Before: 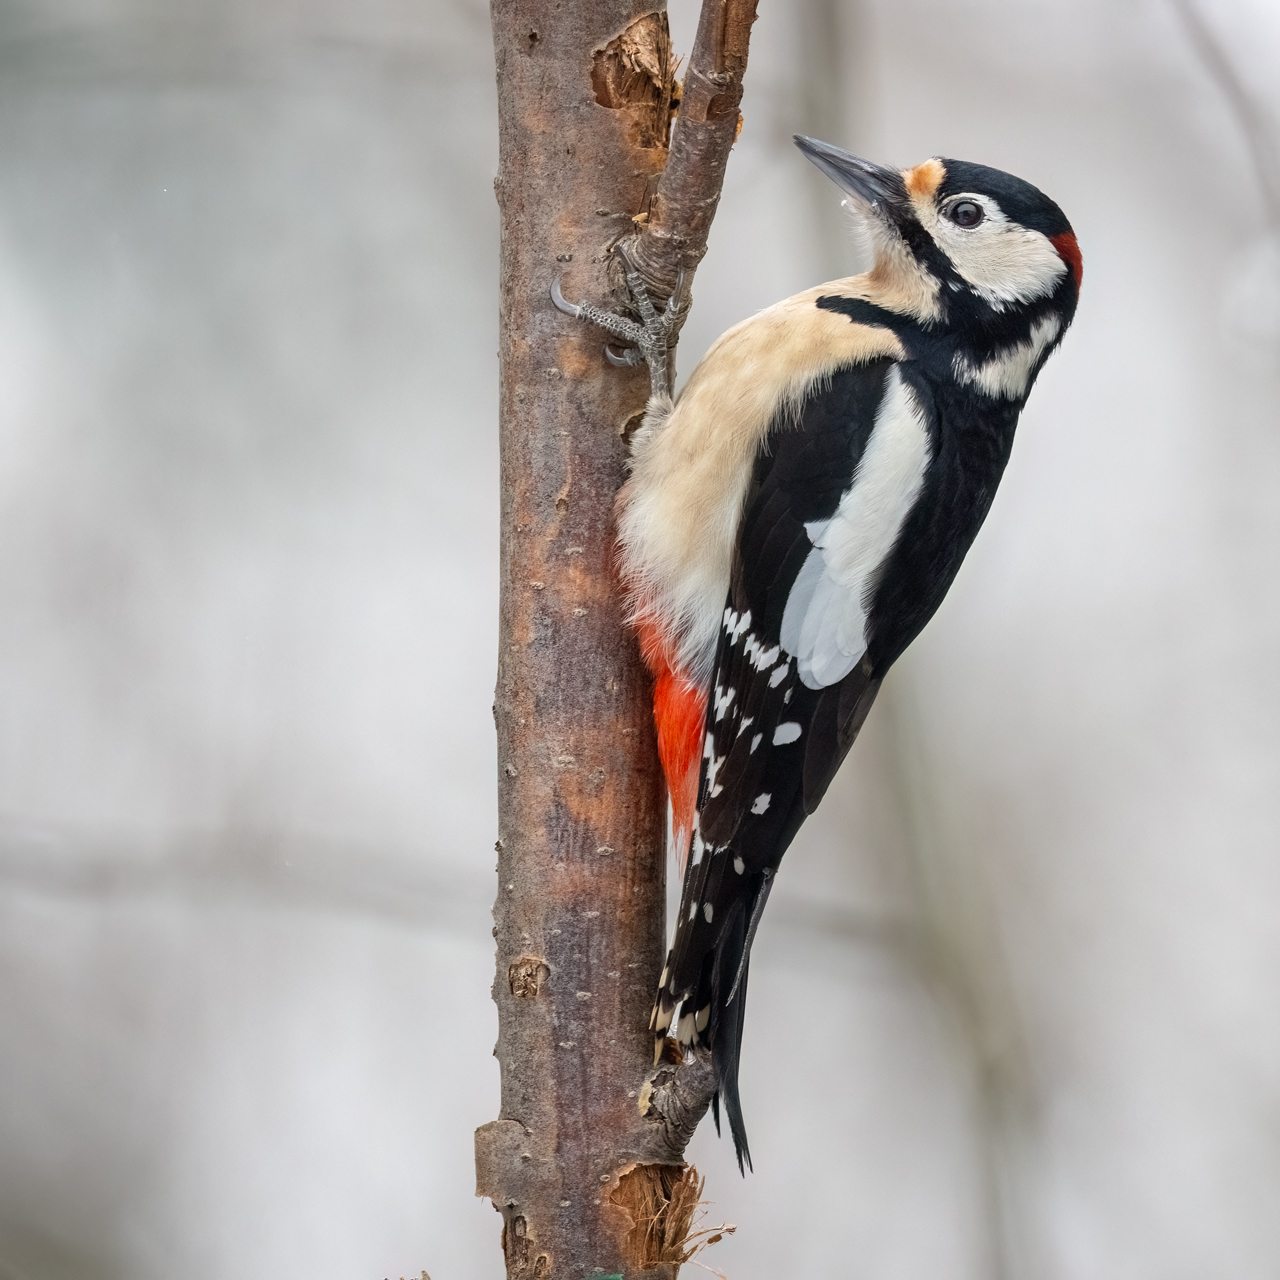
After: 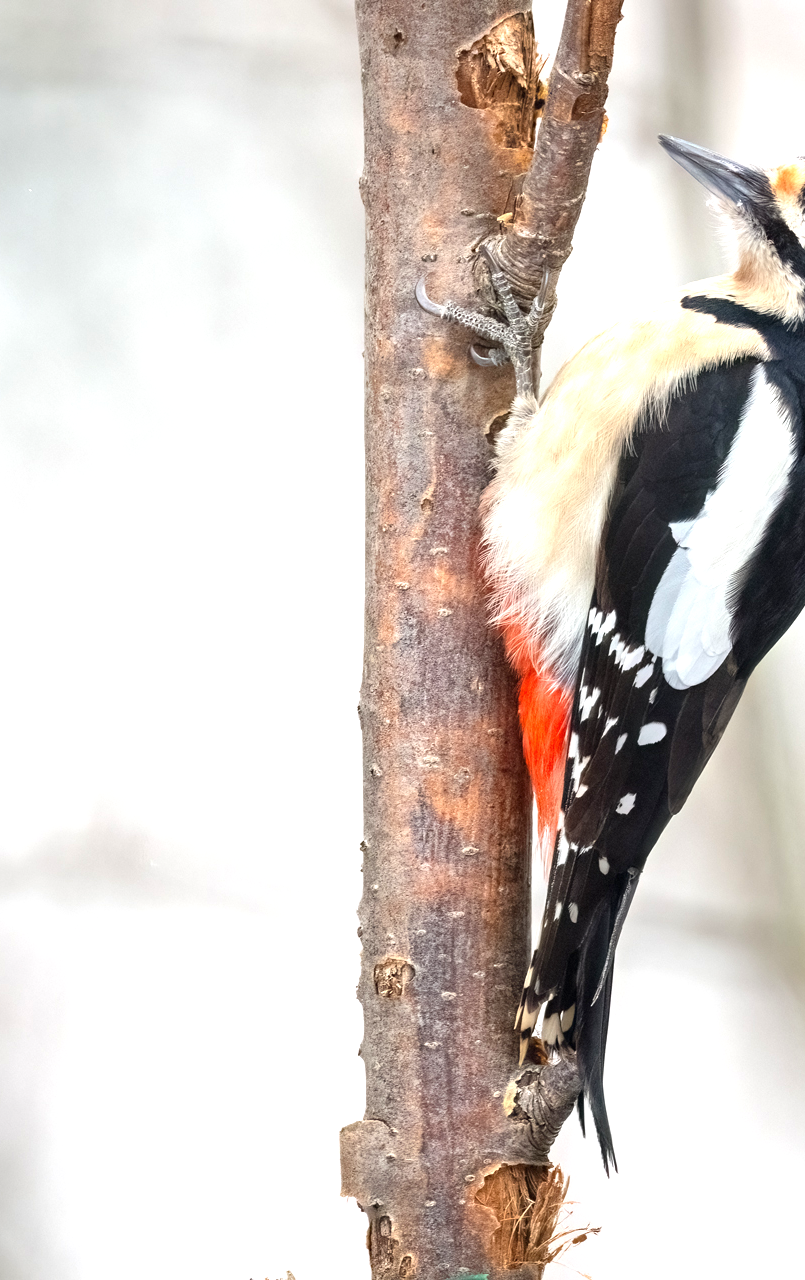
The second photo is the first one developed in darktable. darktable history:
tone equalizer: on, module defaults
exposure: black level correction 0, exposure 1.001 EV, compensate highlight preservation false
crop: left 10.595%, right 26.465%
